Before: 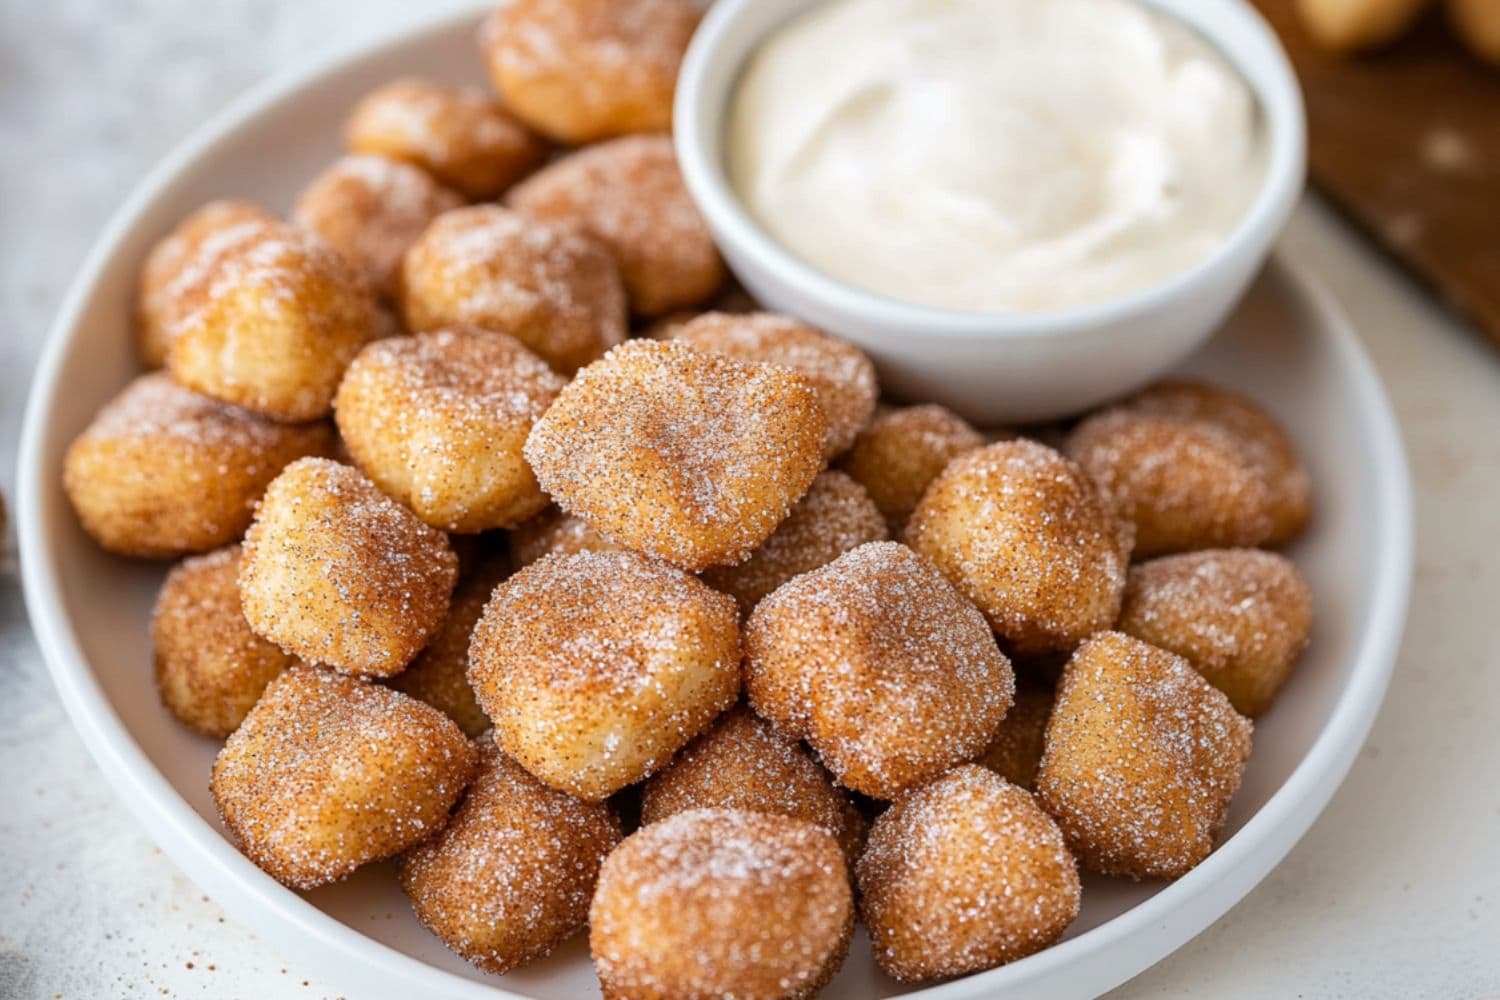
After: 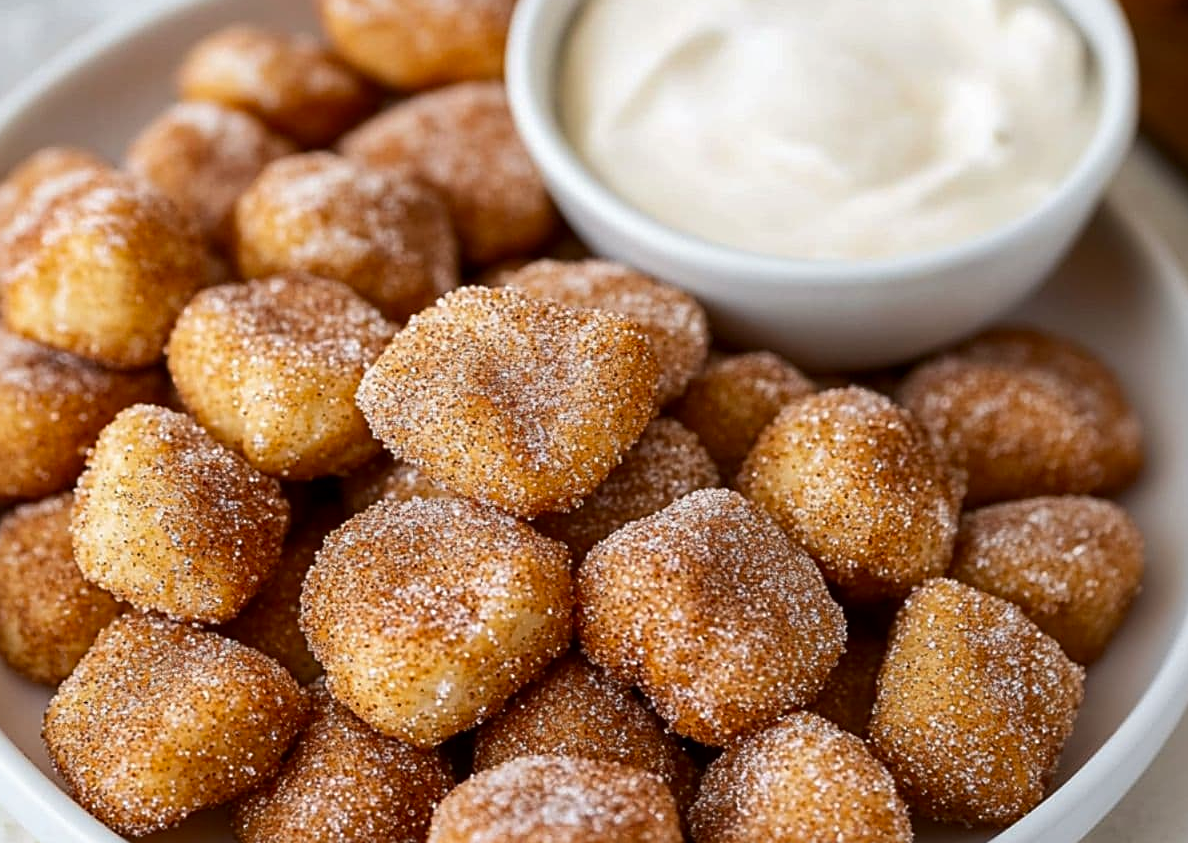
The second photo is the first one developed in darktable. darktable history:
crop: left 11.225%, top 5.381%, right 9.565%, bottom 10.314%
sharpen: on, module defaults
contrast brightness saturation: contrast 0.07, brightness -0.13, saturation 0.06
